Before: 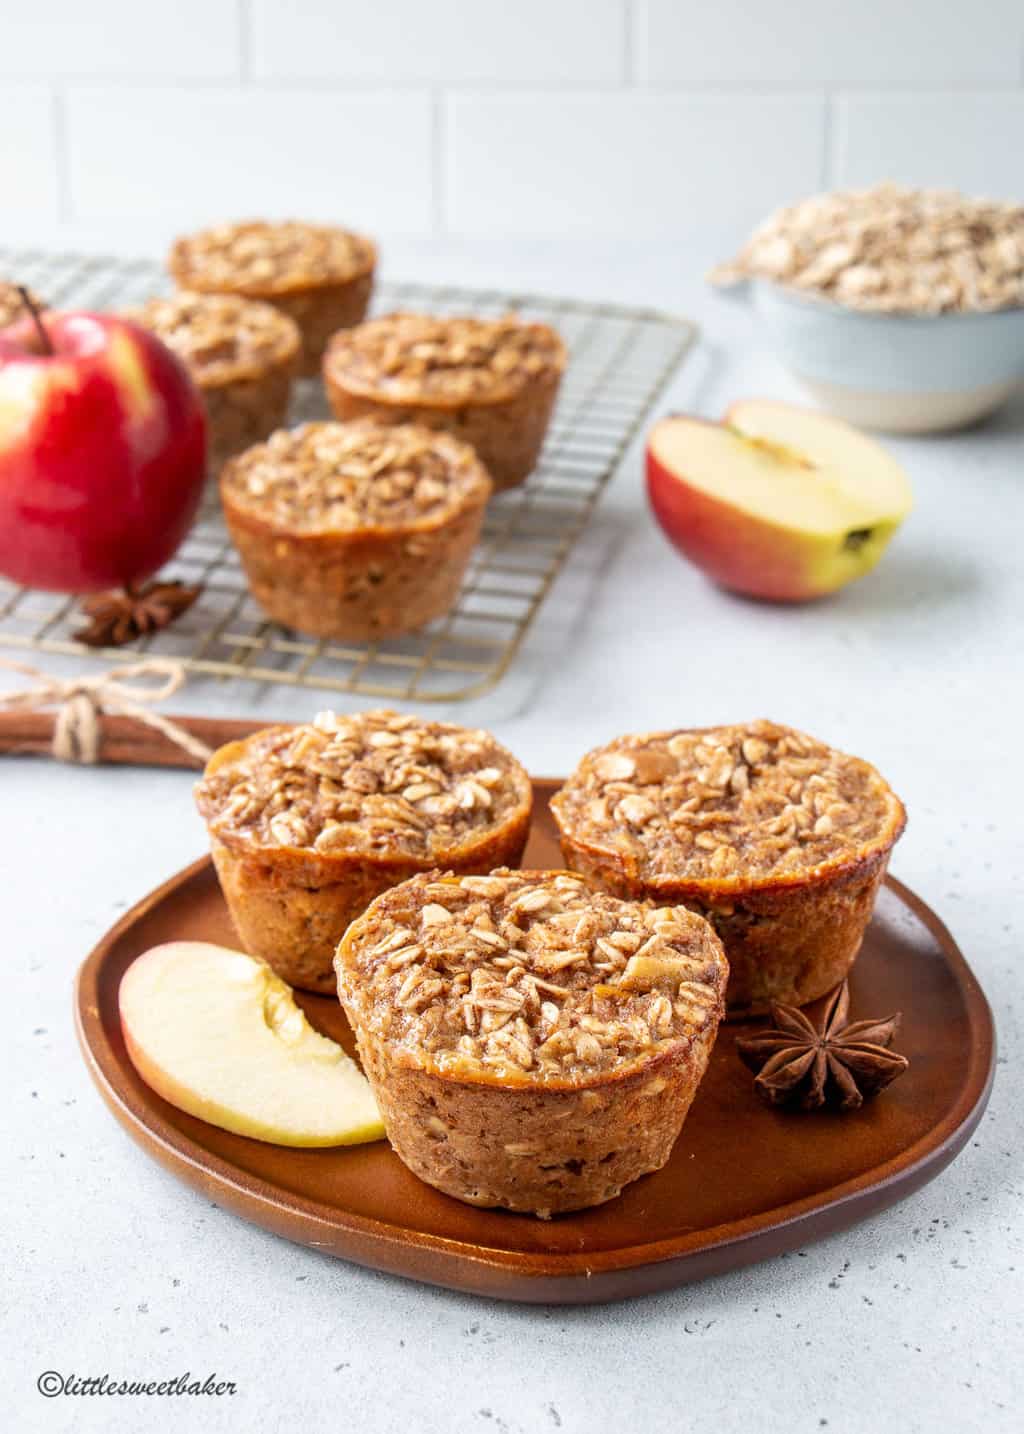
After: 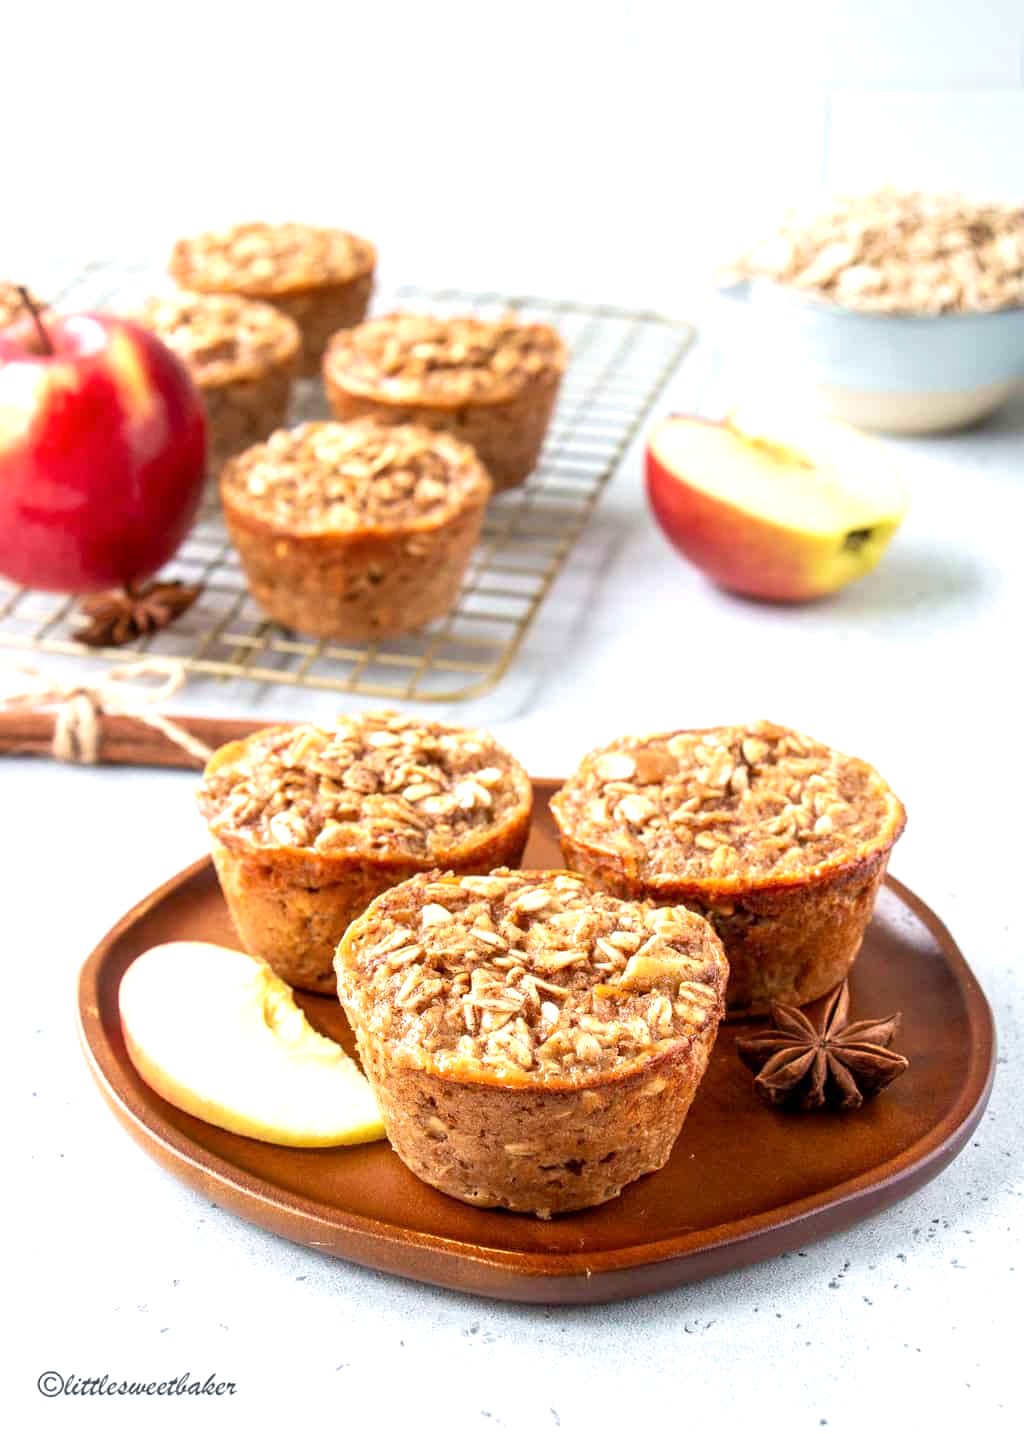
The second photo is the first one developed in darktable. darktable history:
exposure: black level correction 0.001, exposure 0.5 EV, compensate exposure bias true, compensate highlight preservation false
shadows and highlights: shadows -10, white point adjustment 1.5, highlights 10
velvia: on, module defaults
